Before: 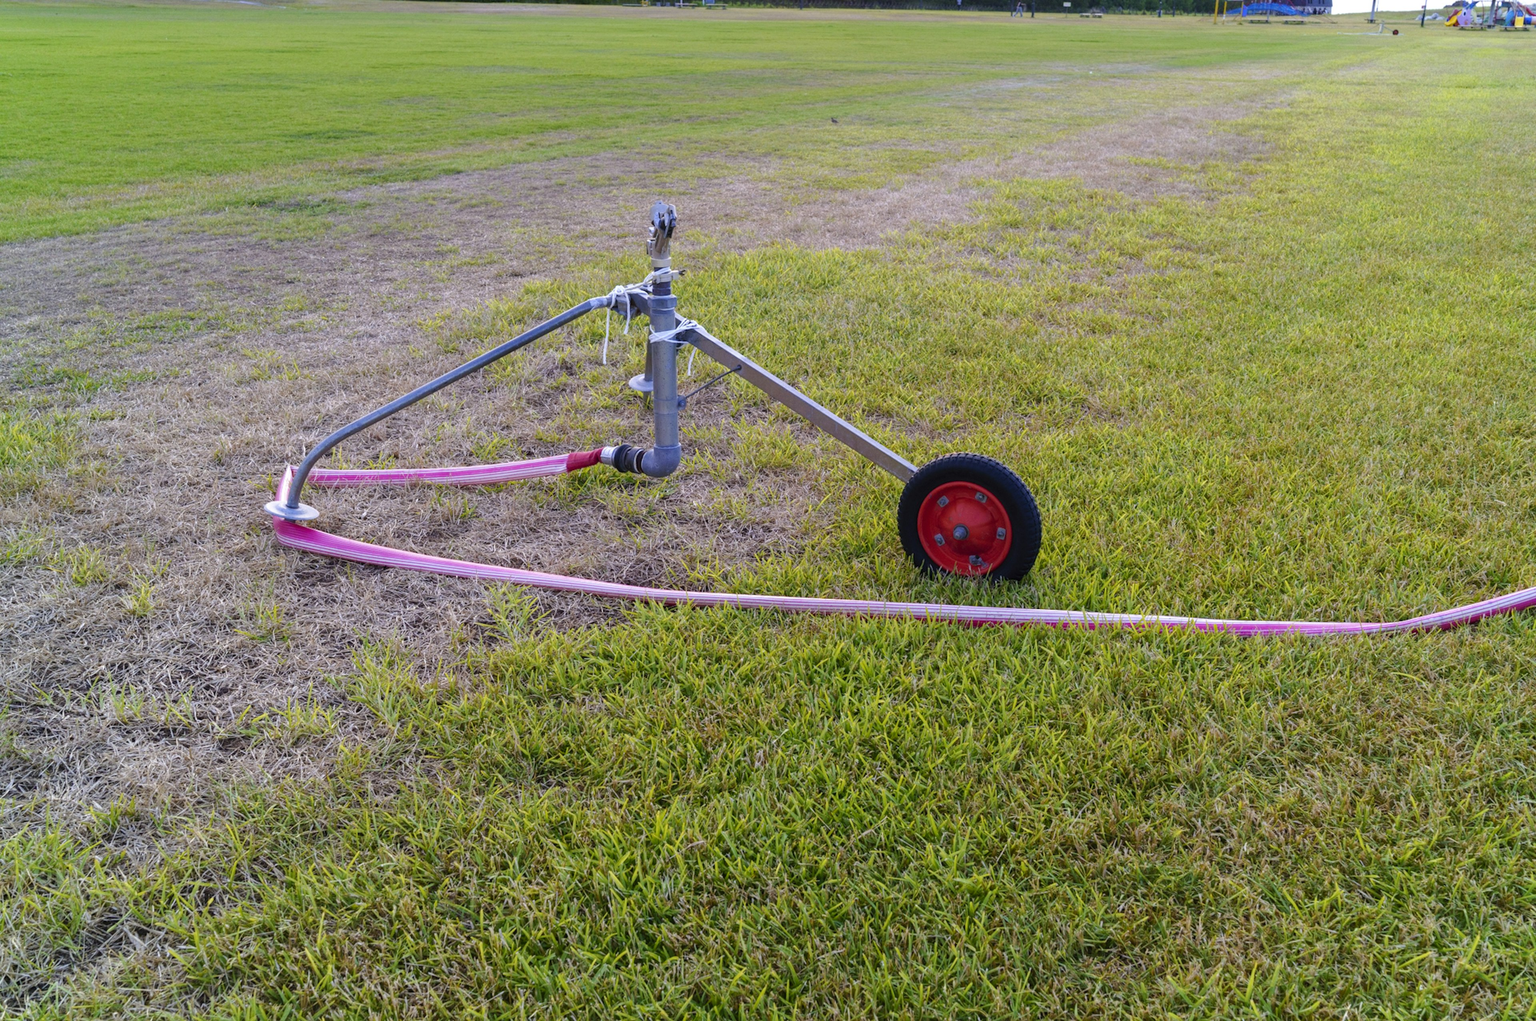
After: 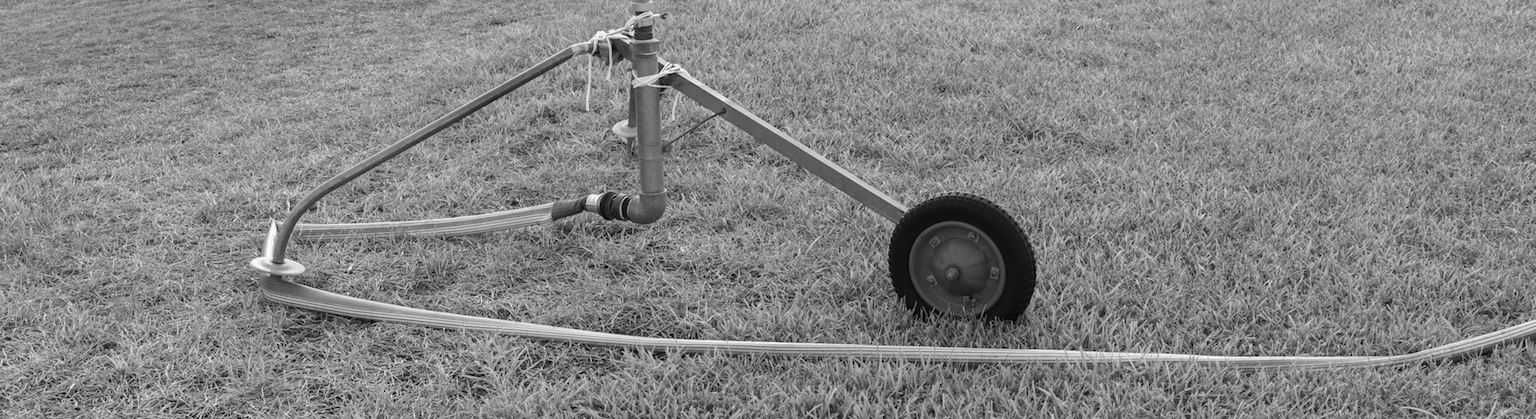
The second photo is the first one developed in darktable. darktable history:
rotate and perspective: rotation -1.32°, lens shift (horizontal) -0.031, crop left 0.015, crop right 0.985, crop top 0.047, crop bottom 0.982
white balance: emerald 1
shadows and highlights: shadows 20.55, highlights -20.99, soften with gaussian
crop and rotate: top 23.84%, bottom 34.294%
monochrome: on, module defaults
